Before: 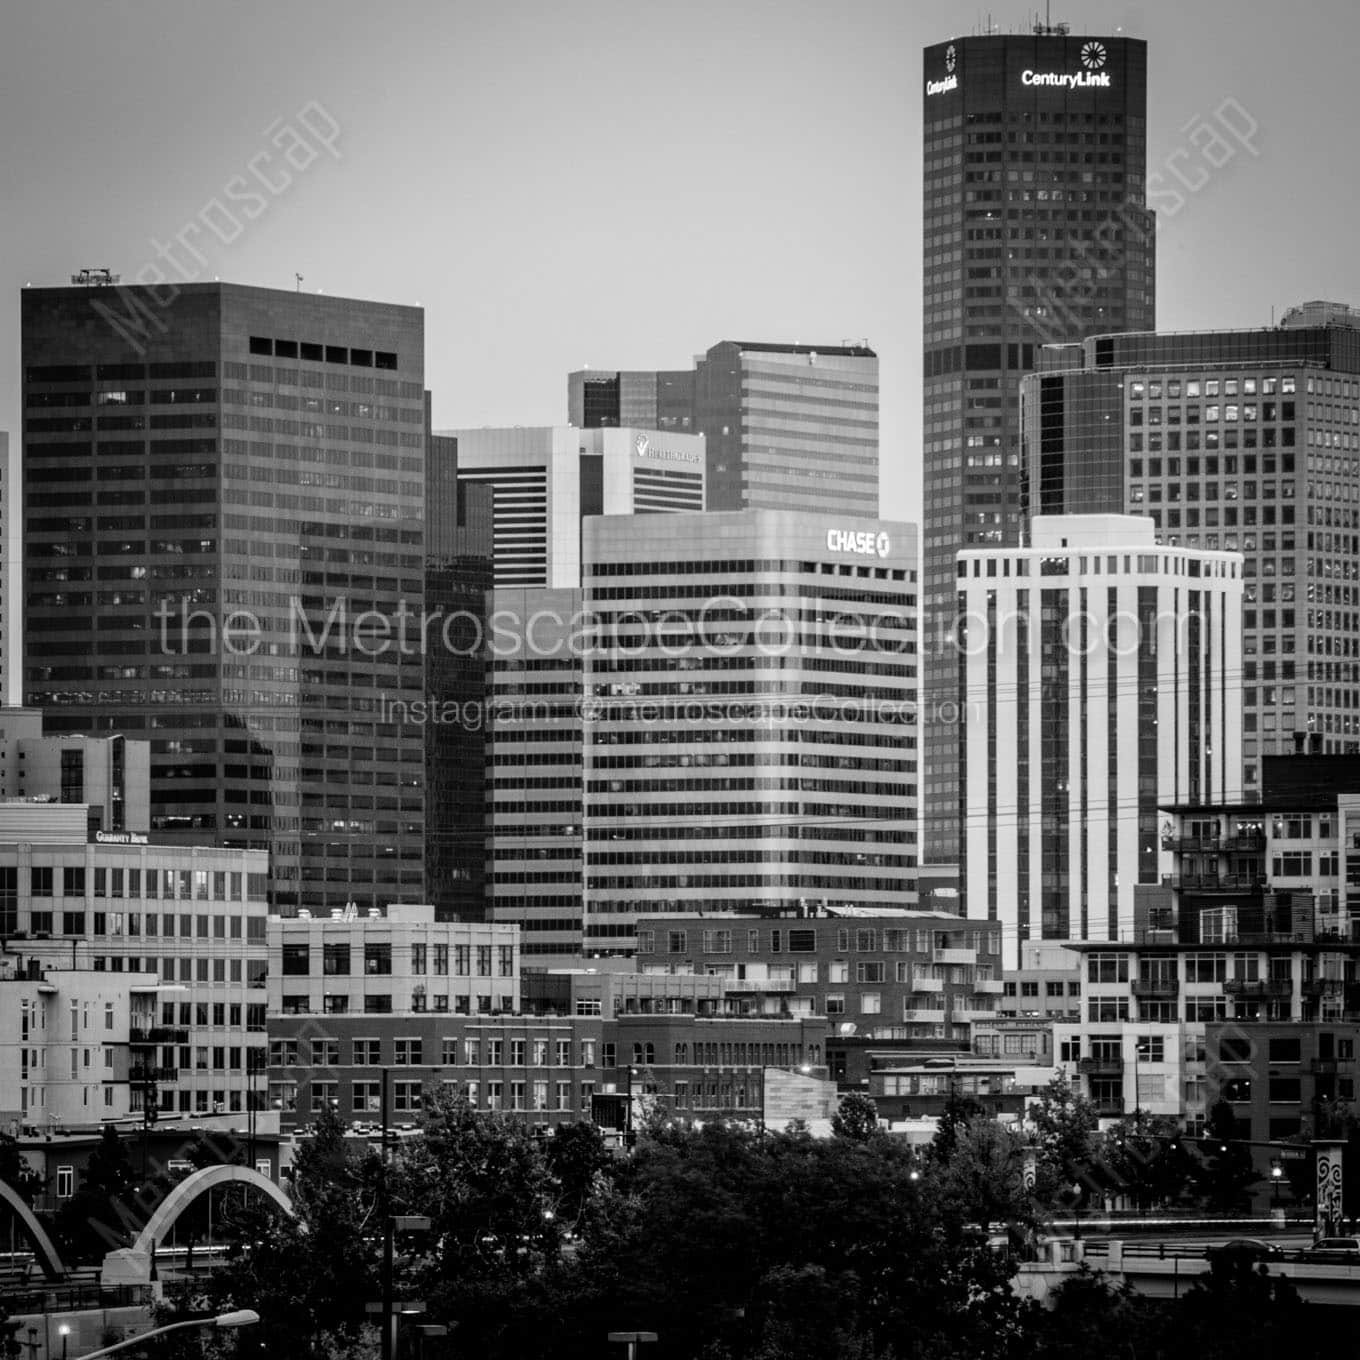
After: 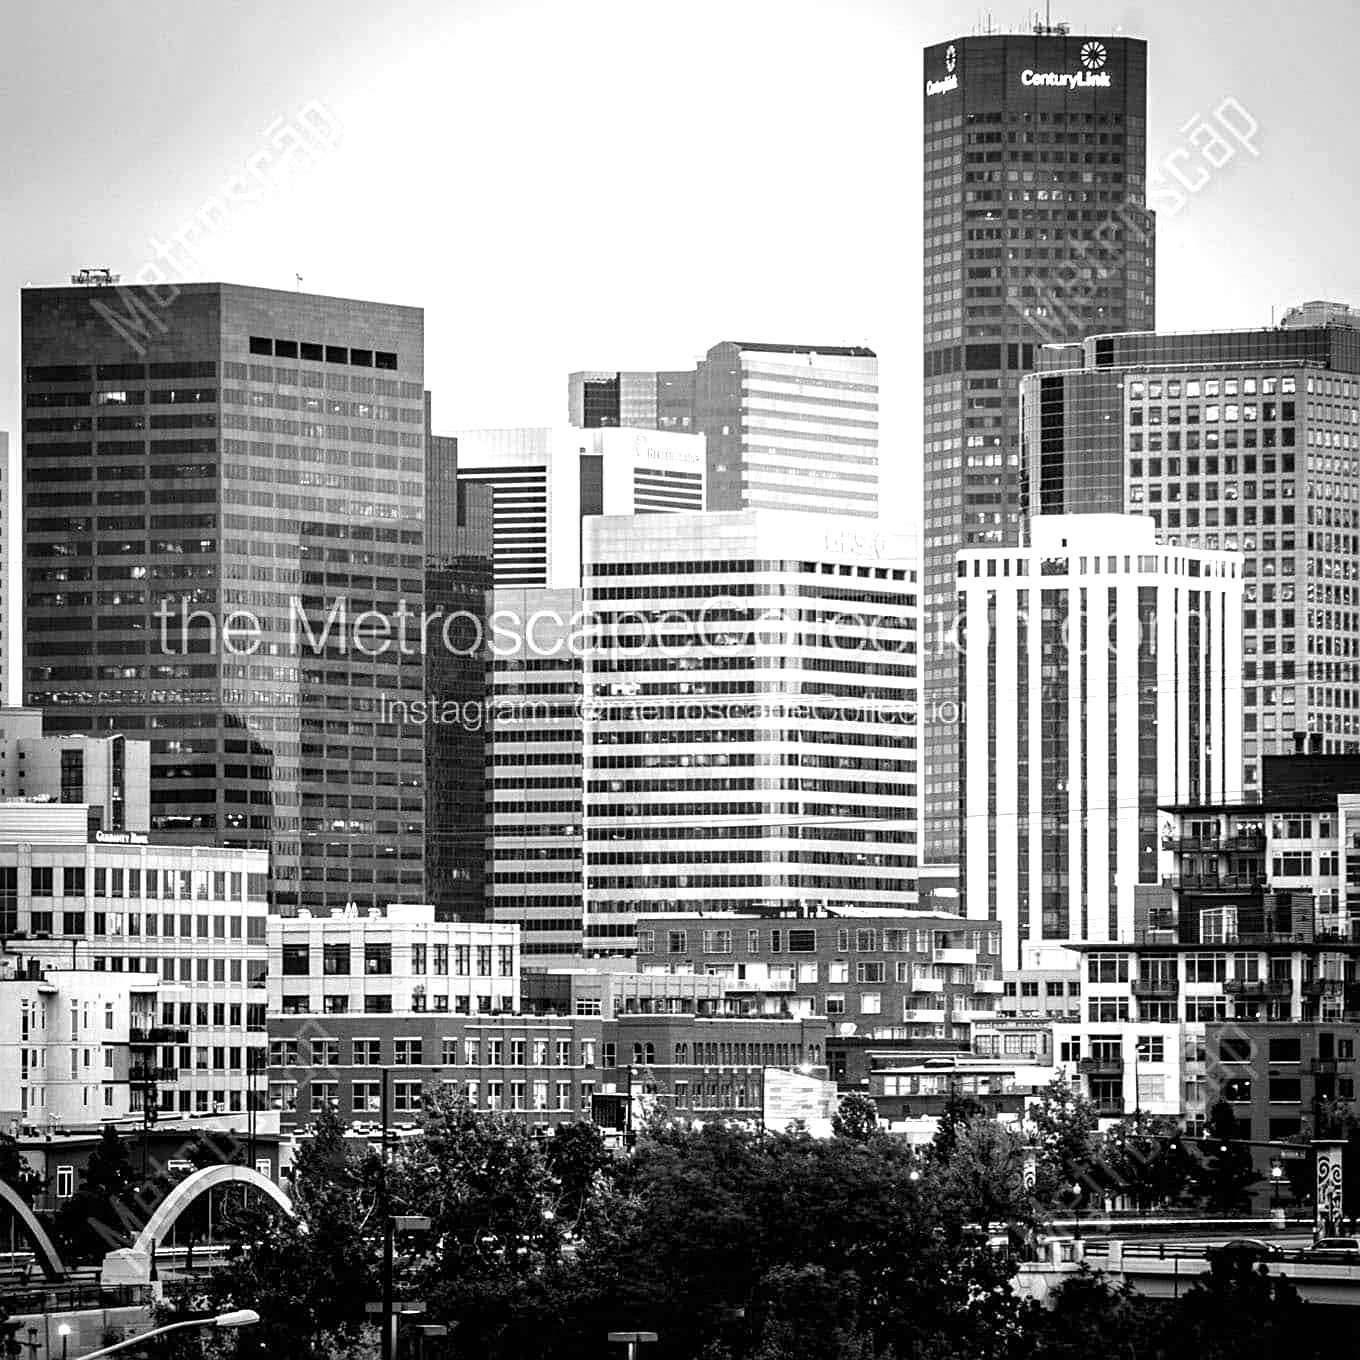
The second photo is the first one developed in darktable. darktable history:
local contrast: highlights 100%, shadows 100%, detail 120%, midtone range 0.2
white balance: red 1, blue 1
sharpen: on, module defaults
exposure: black level correction 0, exposure 1.173 EV, compensate exposure bias true, compensate highlight preservation false
